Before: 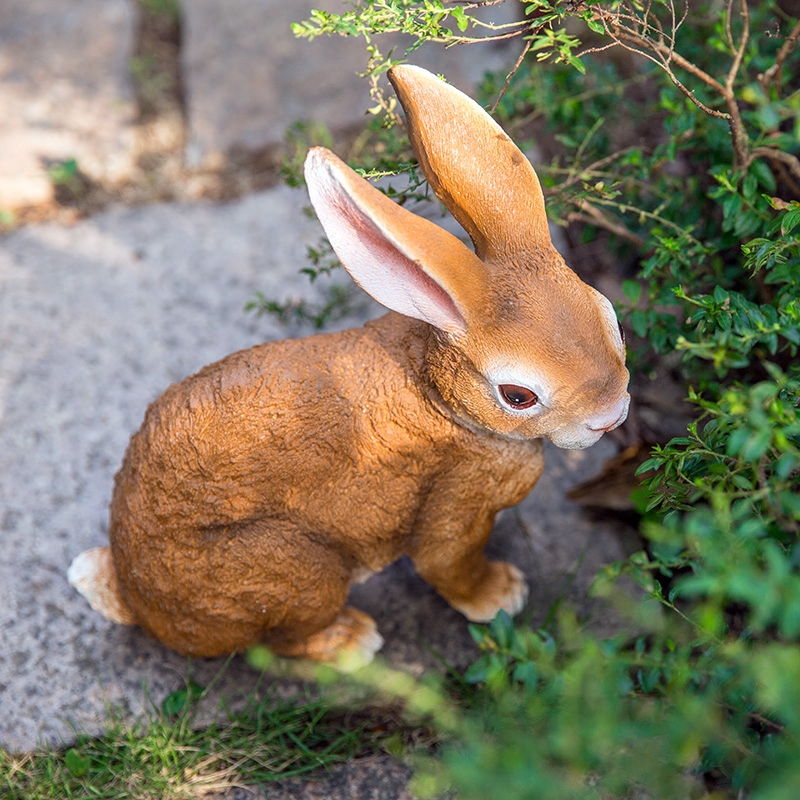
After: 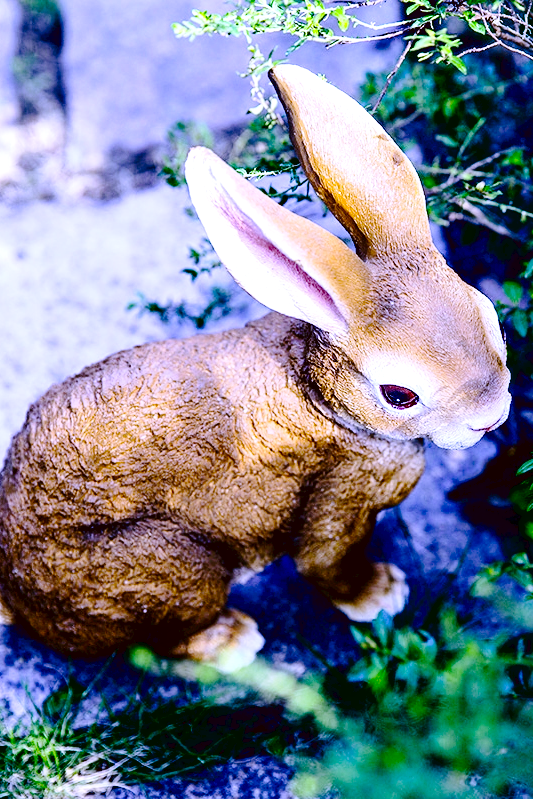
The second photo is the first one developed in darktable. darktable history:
crop and rotate: left 15.055%, right 18.278%
contrast brightness saturation: contrast 0.07, brightness 0.08, saturation 0.18
white balance: red 0.766, blue 1.537
color correction: highlights a* 7.34, highlights b* 4.37
exposure: black level correction 0.047, exposure 0.013 EV, compensate highlight preservation false
tone curve: curves: ch0 [(0, 0) (0.003, 0.03) (0.011, 0.032) (0.025, 0.035) (0.044, 0.038) (0.069, 0.041) (0.1, 0.058) (0.136, 0.091) (0.177, 0.133) (0.224, 0.181) (0.277, 0.268) (0.335, 0.363) (0.399, 0.461) (0.468, 0.554) (0.543, 0.633) (0.623, 0.709) (0.709, 0.784) (0.801, 0.869) (0.898, 0.938) (1, 1)], preserve colors none
tone equalizer: -8 EV -0.75 EV, -7 EV -0.7 EV, -6 EV -0.6 EV, -5 EV -0.4 EV, -3 EV 0.4 EV, -2 EV 0.6 EV, -1 EV 0.7 EV, +0 EV 0.75 EV, edges refinement/feathering 500, mask exposure compensation -1.57 EV, preserve details no
